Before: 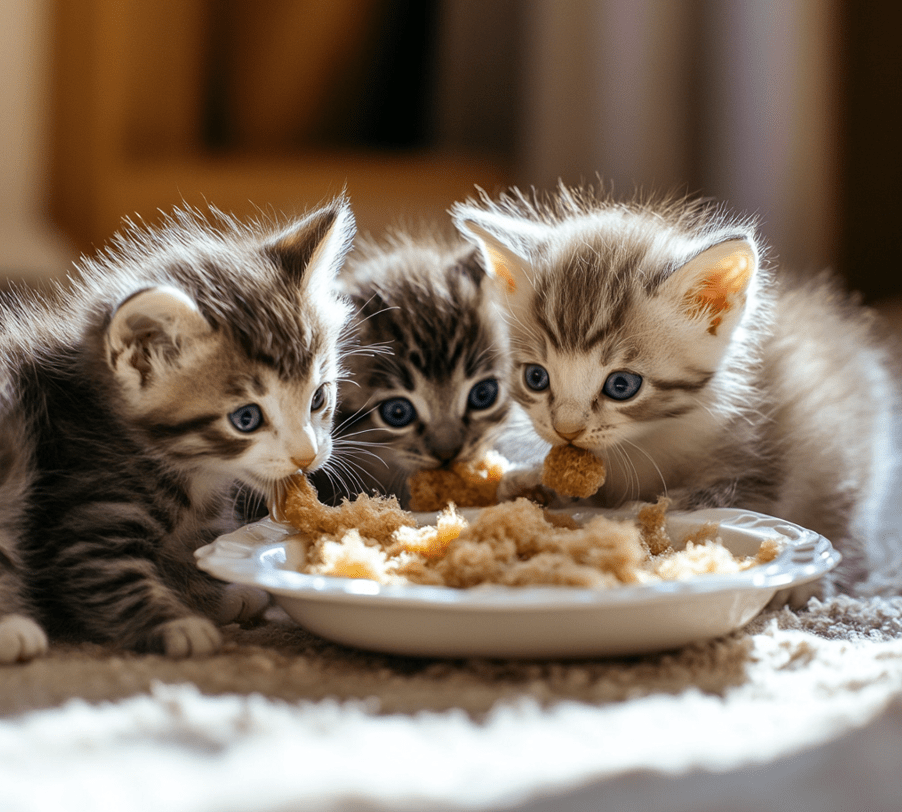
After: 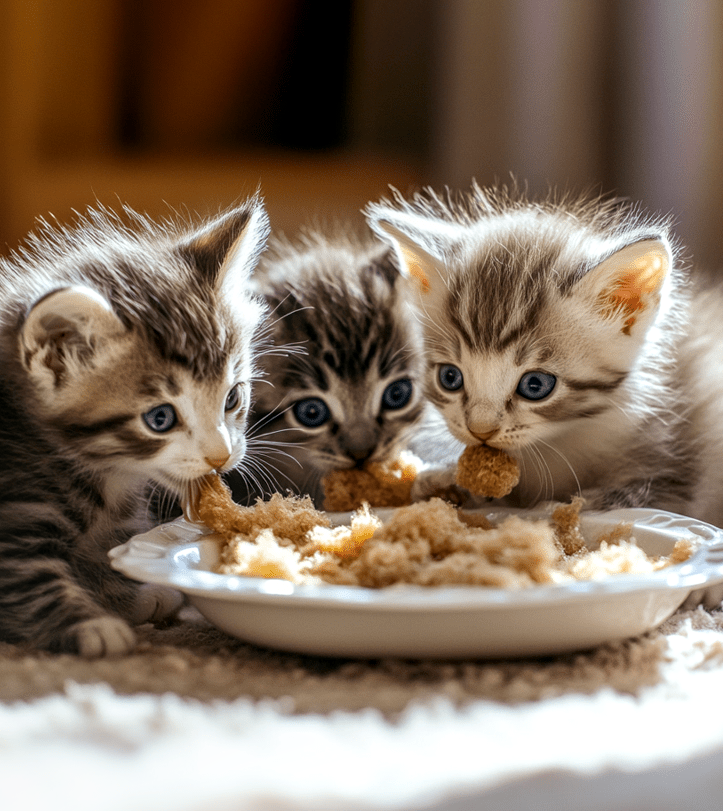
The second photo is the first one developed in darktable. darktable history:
crop and rotate: left 9.597%, right 10.195%
shadows and highlights: shadows -54.3, highlights 86.09, soften with gaussian
local contrast: on, module defaults
